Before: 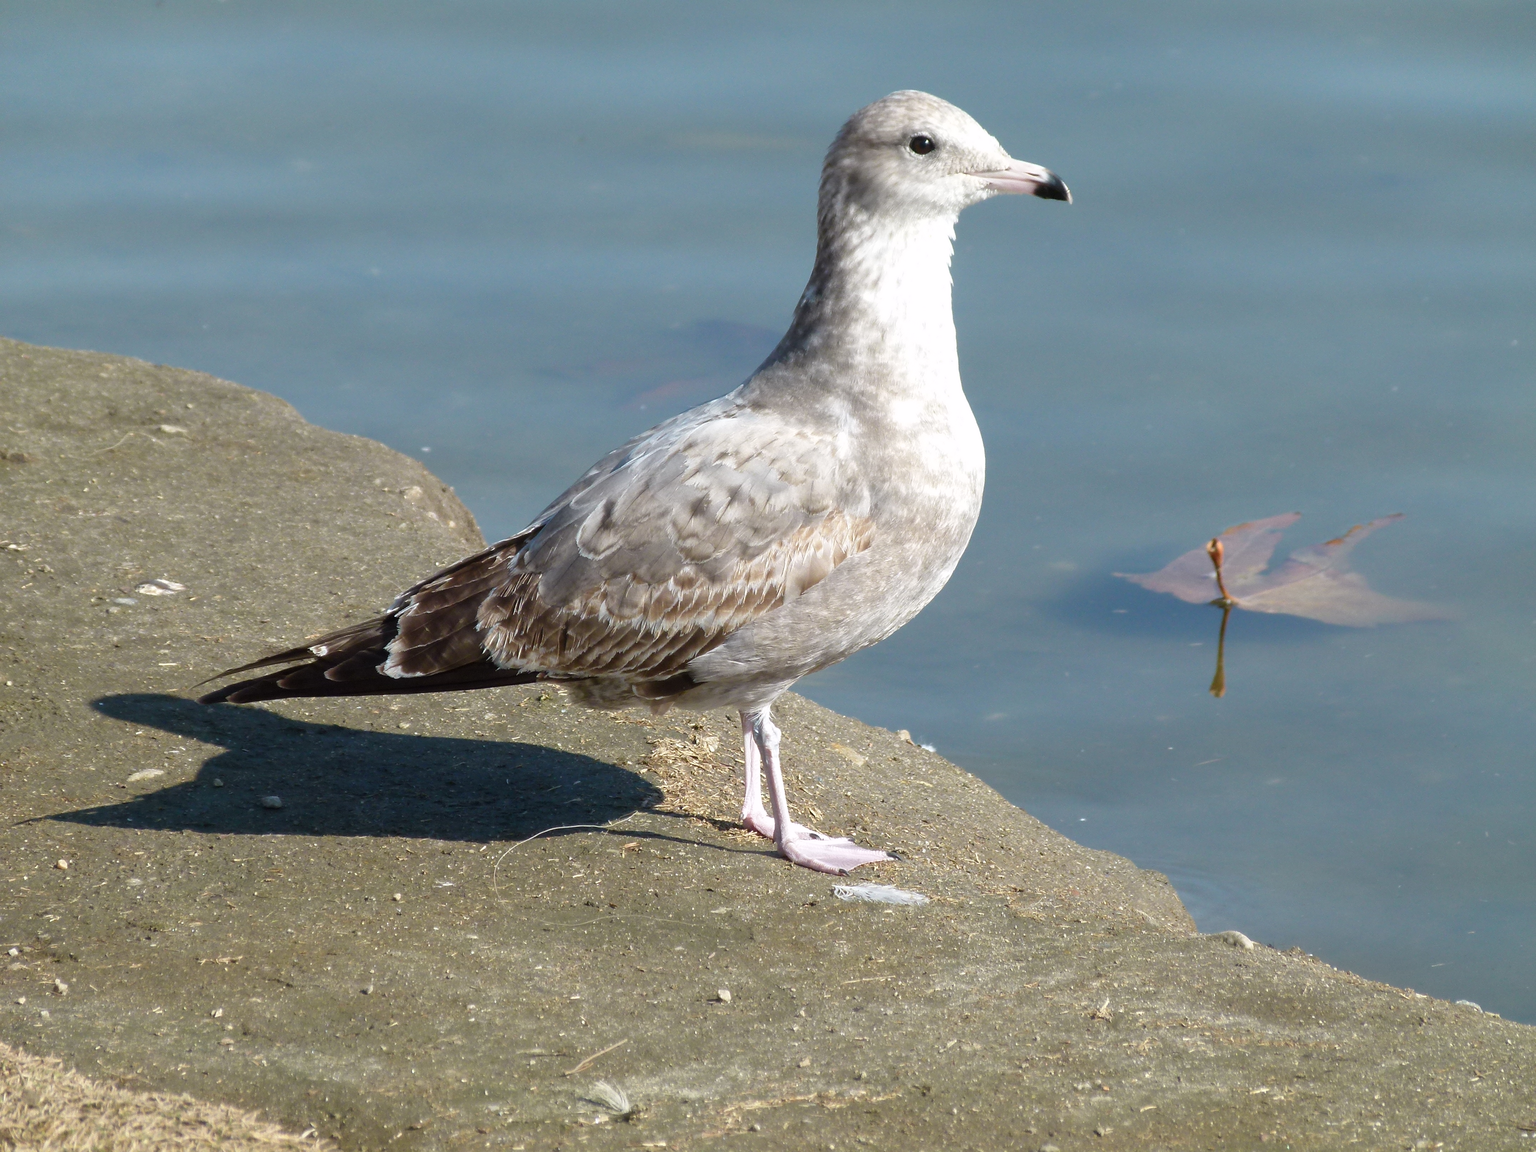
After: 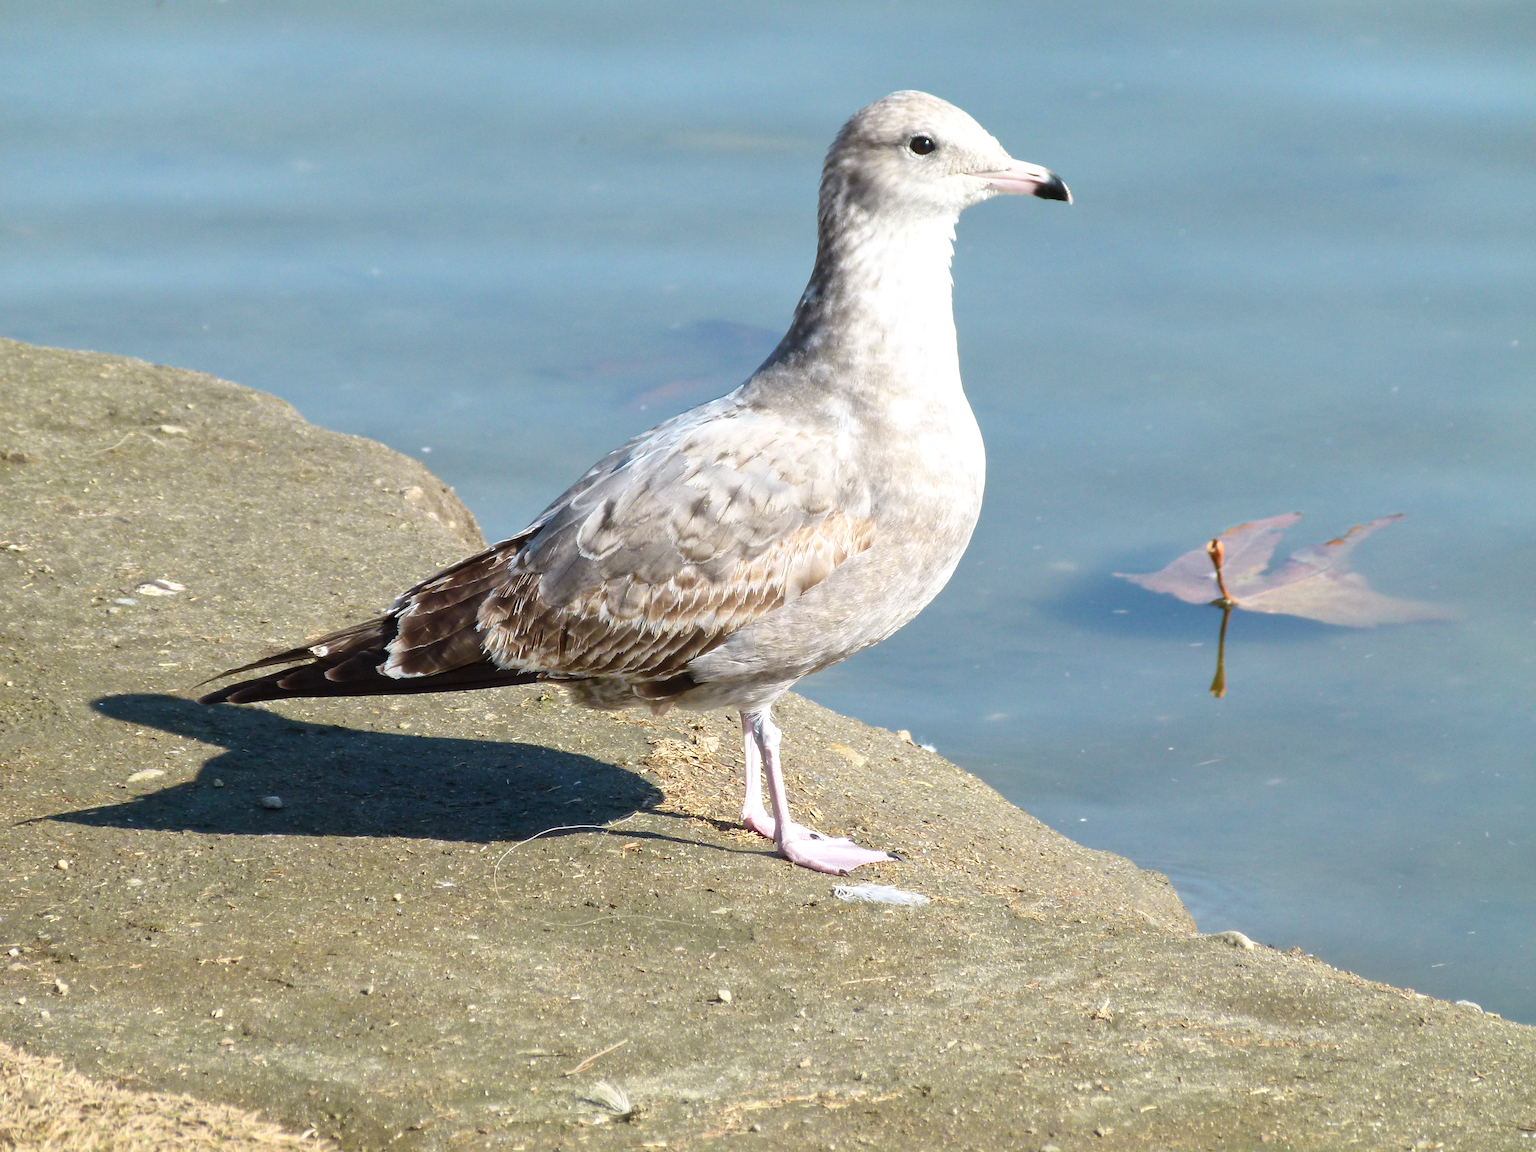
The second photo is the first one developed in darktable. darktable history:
local contrast: mode bilateral grid, contrast 20, coarseness 50, detail 120%, midtone range 0.2
contrast brightness saturation: contrast 0.2, brightness 0.16, saturation 0.22
